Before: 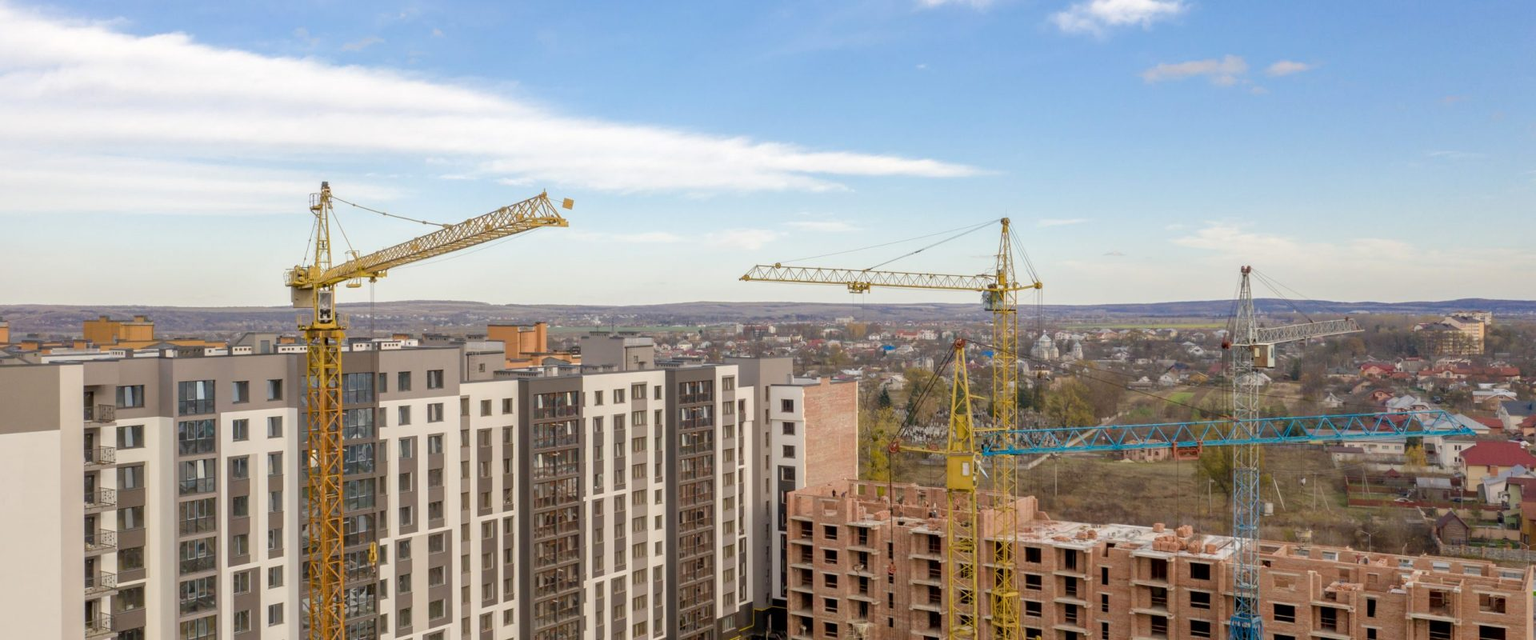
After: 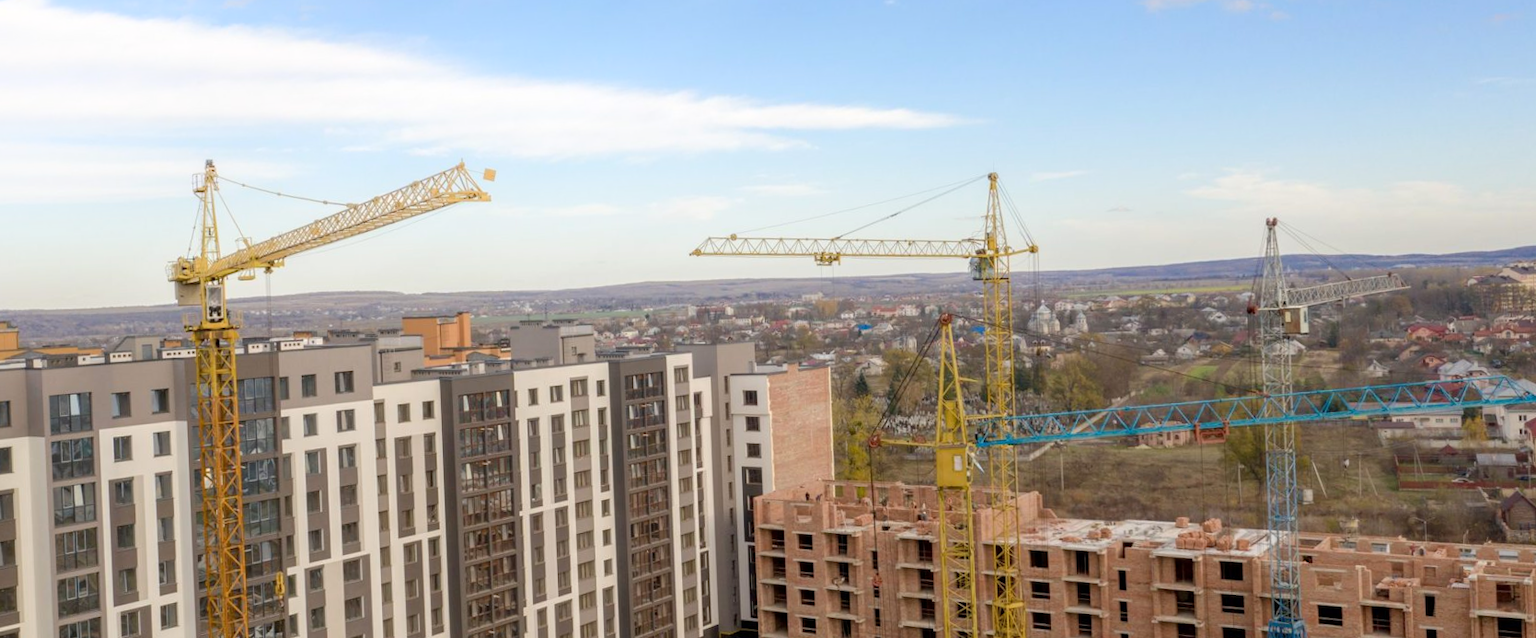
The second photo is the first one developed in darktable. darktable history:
crop and rotate: angle 2.09°, left 5.488%, top 5.717%
tone equalizer: edges refinement/feathering 500, mask exposure compensation -1.57 EV, preserve details no
shadows and highlights: shadows -24.68, highlights 50.47, soften with gaussian
